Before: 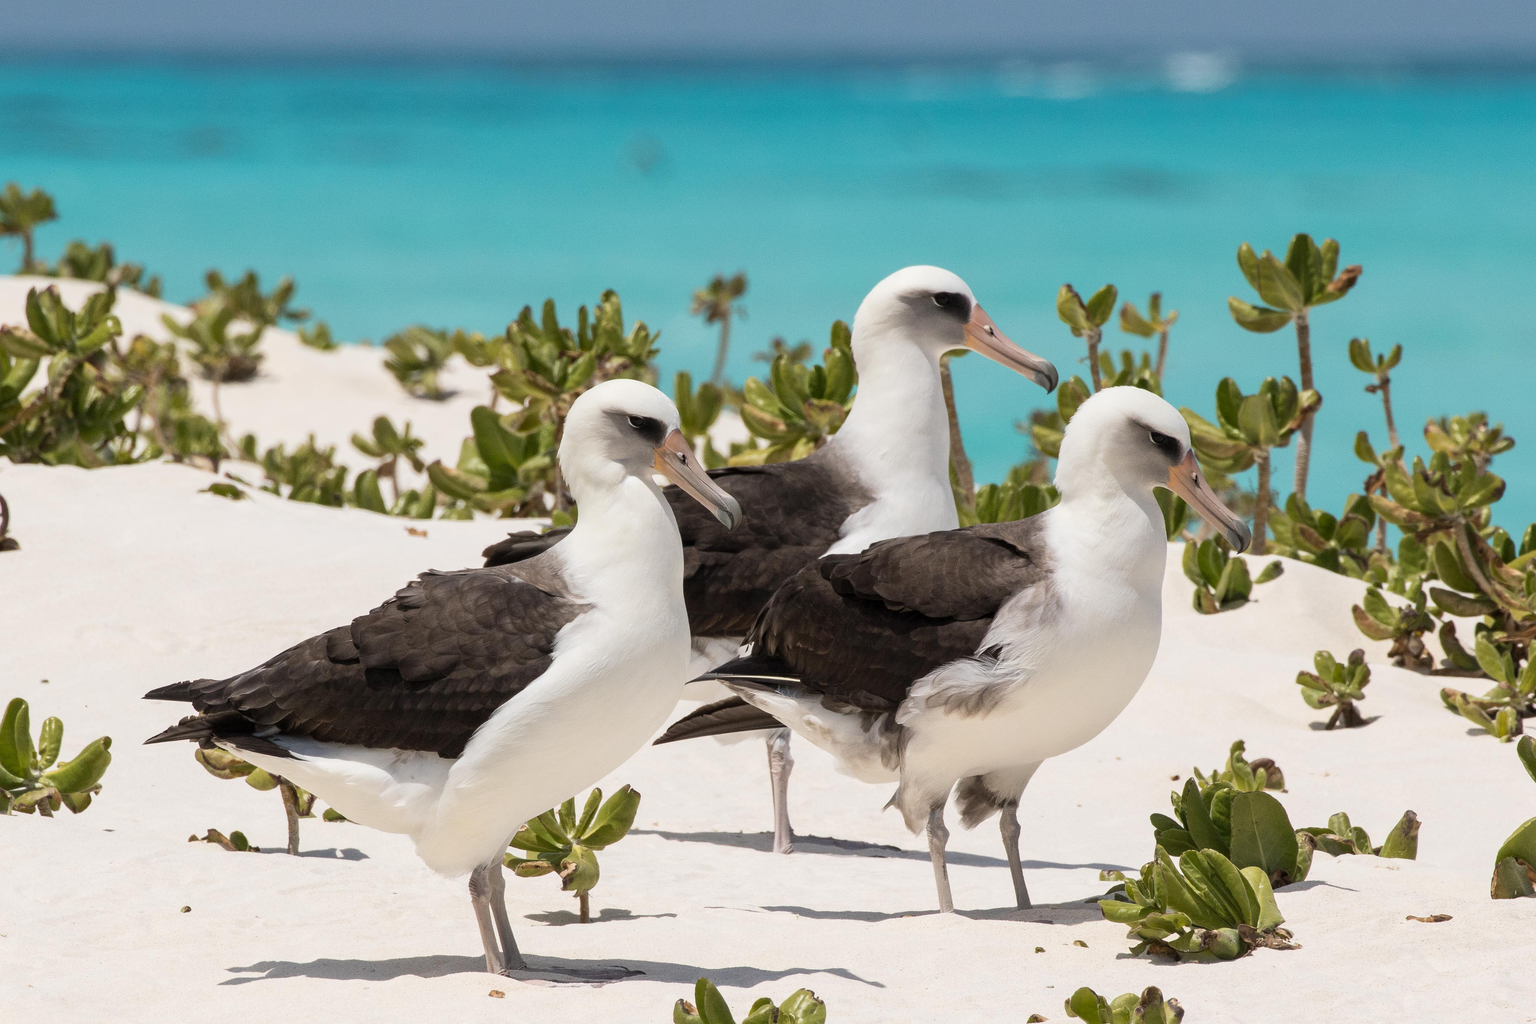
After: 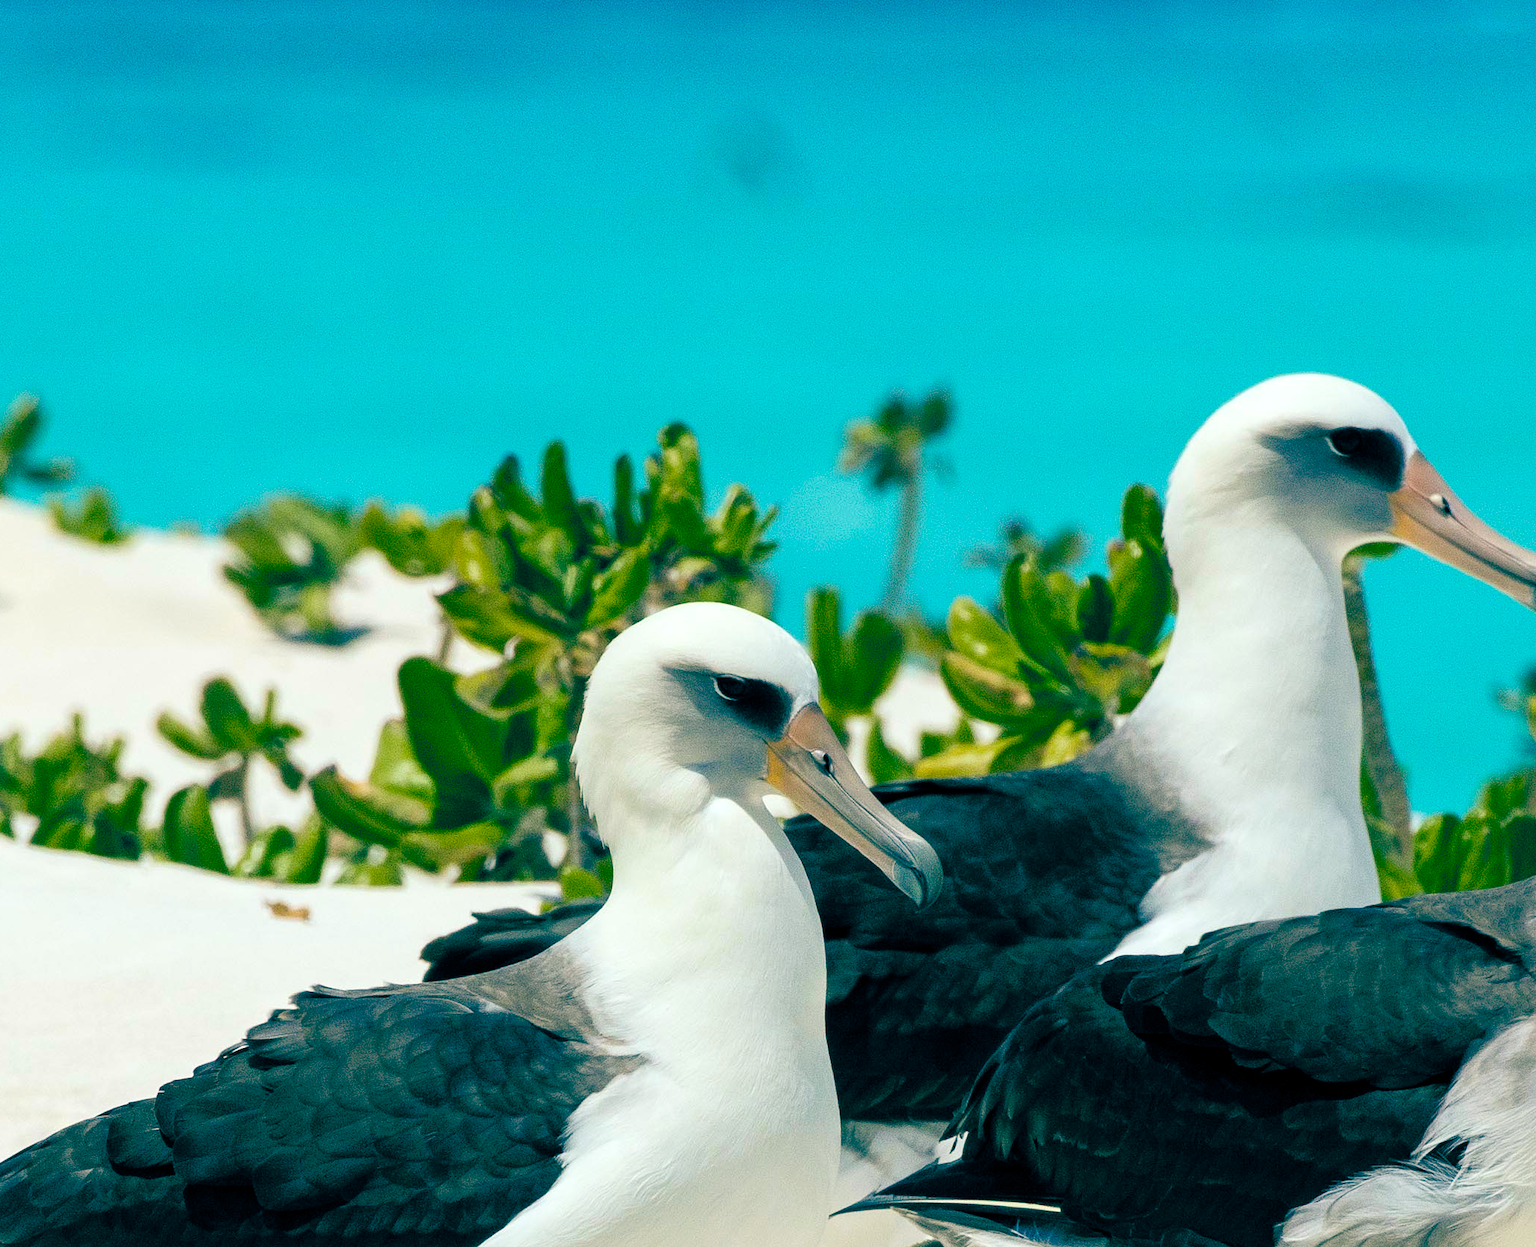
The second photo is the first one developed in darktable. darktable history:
crop: left 17.811%, top 7.838%, right 32.512%, bottom 31.639%
color balance rgb: shadows lift › luminance -41.109%, shadows lift › chroma 14.033%, shadows lift › hue 259.89°, highlights gain › luminance 14.663%, global offset › luminance -0.534%, global offset › chroma 0.906%, global offset › hue 172.96°, perceptual saturation grading › global saturation 20%, perceptual saturation grading › highlights -25.013%, perceptual saturation grading › shadows 26.212%, perceptual brilliance grading › global brilliance 2.813%, perceptual brilliance grading › highlights -2.534%, perceptual brilliance grading › shadows 2.922%, global vibrance 50.788%
